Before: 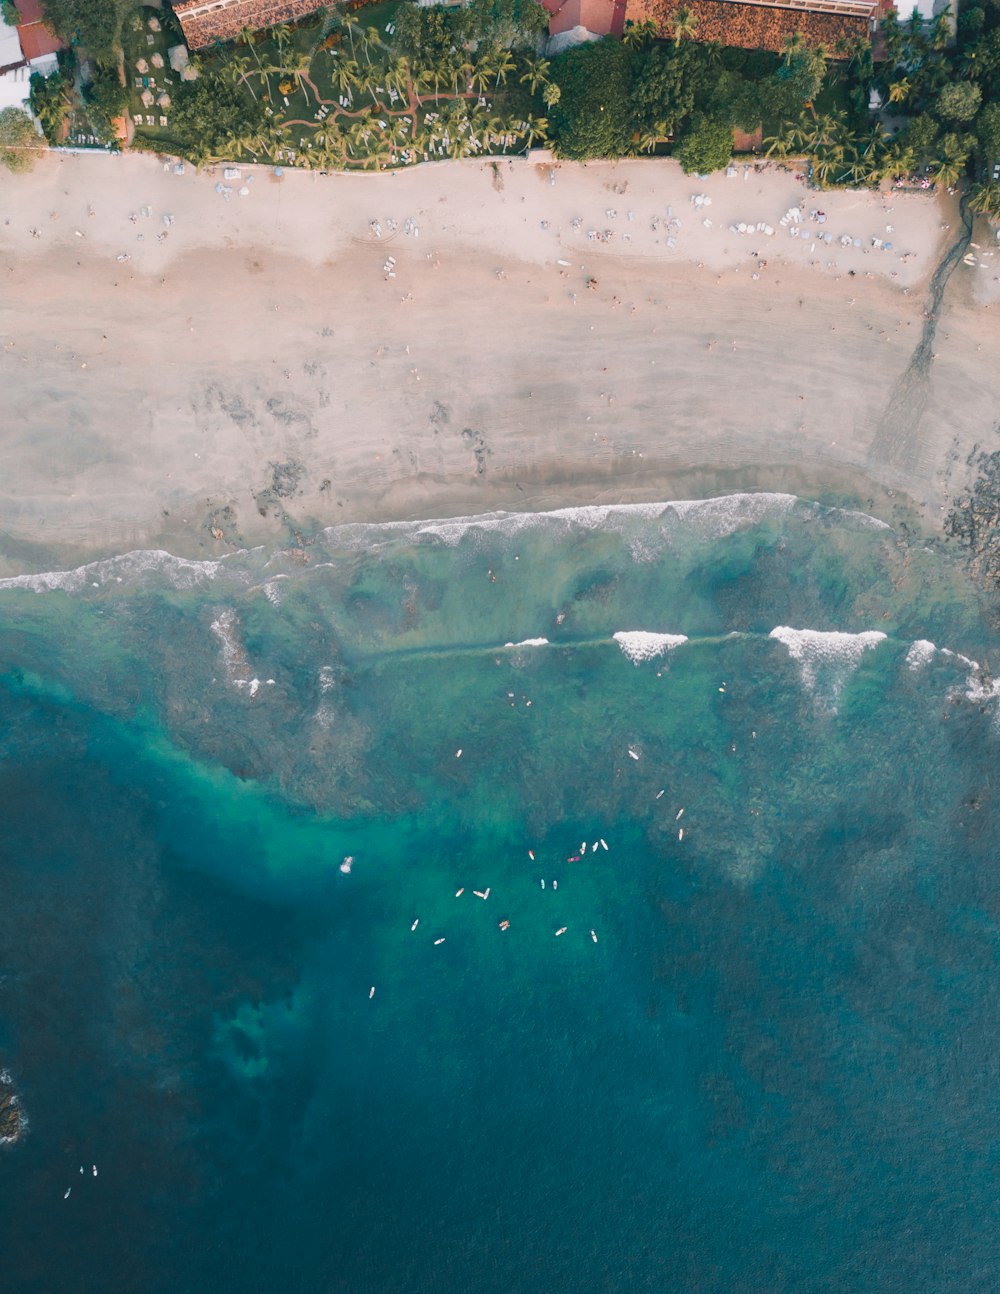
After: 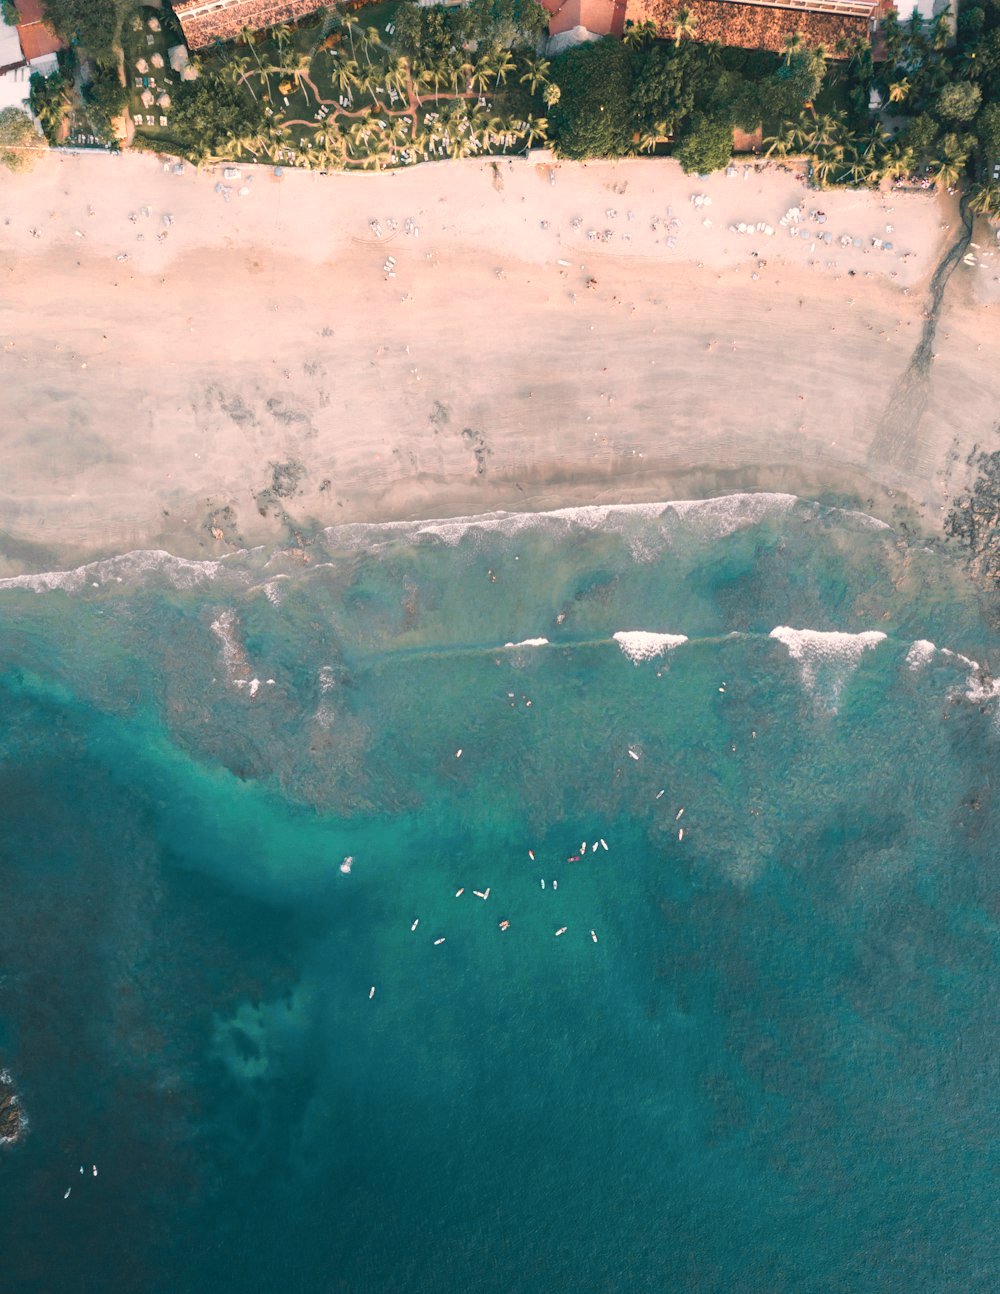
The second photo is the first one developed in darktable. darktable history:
color calibration: output R [1.003, 0.027, -0.041, 0], output G [-0.018, 1.043, -0.038, 0], output B [0.071, -0.086, 1.017, 0], illuminant as shot in camera, x 0.359, y 0.362, temperature 4570.54 K
white balance: red 1.127, blue 0.943
color zones: curves: ch0 [(0.018, 0.548) (0.197, 0.654) (0.425, 0.447) (0.605, 0.658) (0.732, 0.579)]; ch1 [(0.105, 0.531) (0.224, 0.531) (0.386, 0.39) (0.618, 0.456) (0.732, 0.456) (0.956, 0.421)]; ch2 [(0.039, 0.583) (0.215, 0.465) (0.399, 0.544) (0.465, 0.548) (0.614, 0.447) (0.724, 0.43) (0.882, 0.623) (0.956, 0.632)]
